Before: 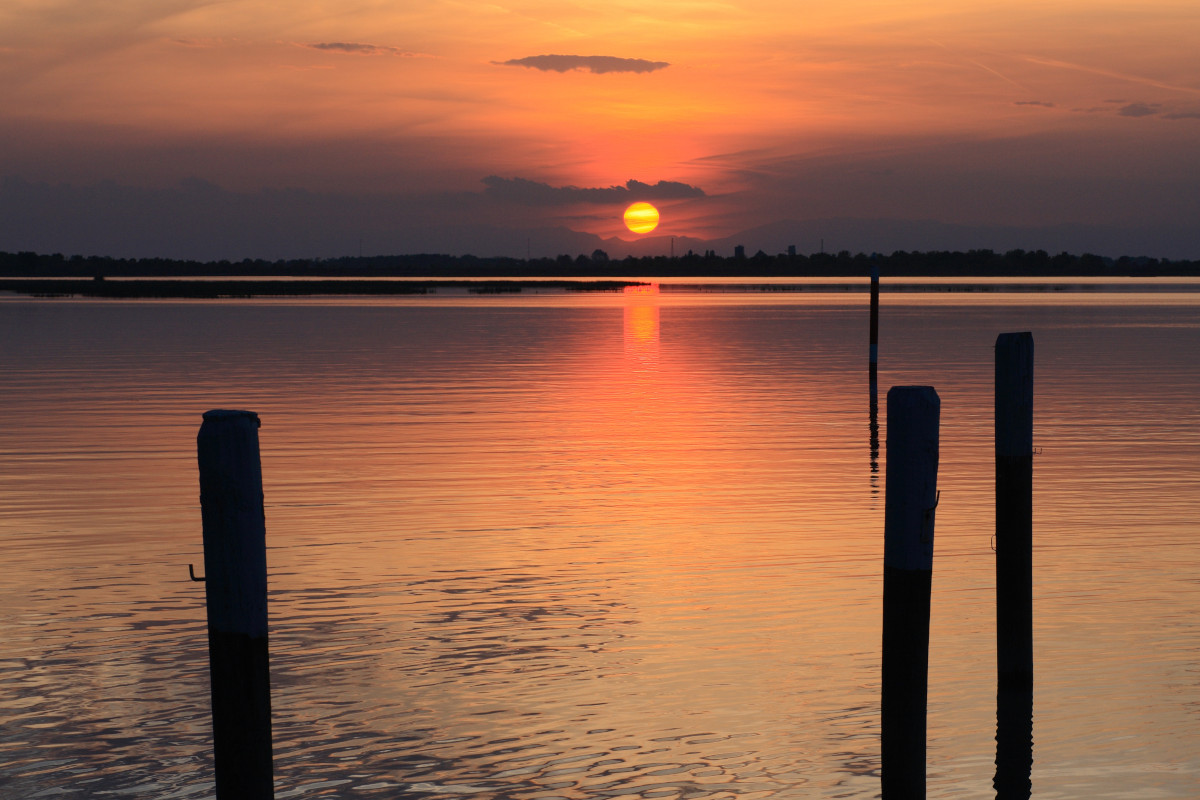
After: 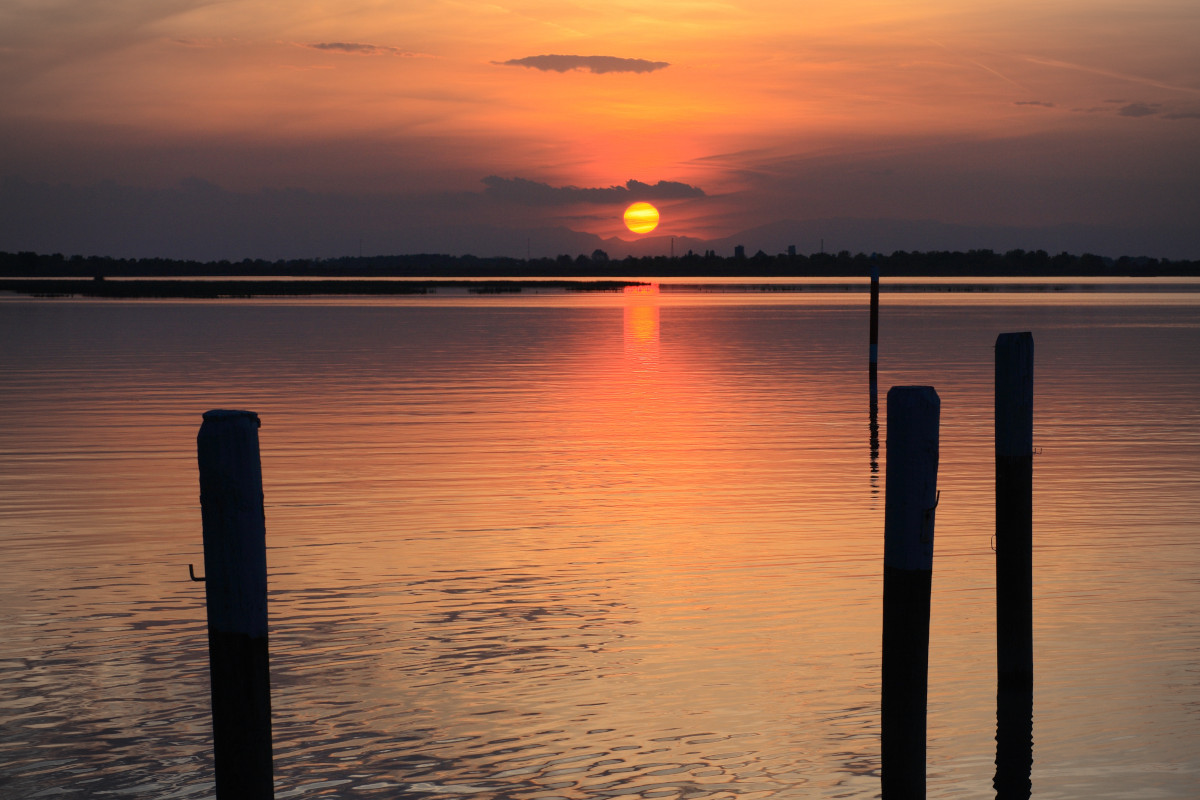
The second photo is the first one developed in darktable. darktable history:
vignetting: fall-off start 79.84%
